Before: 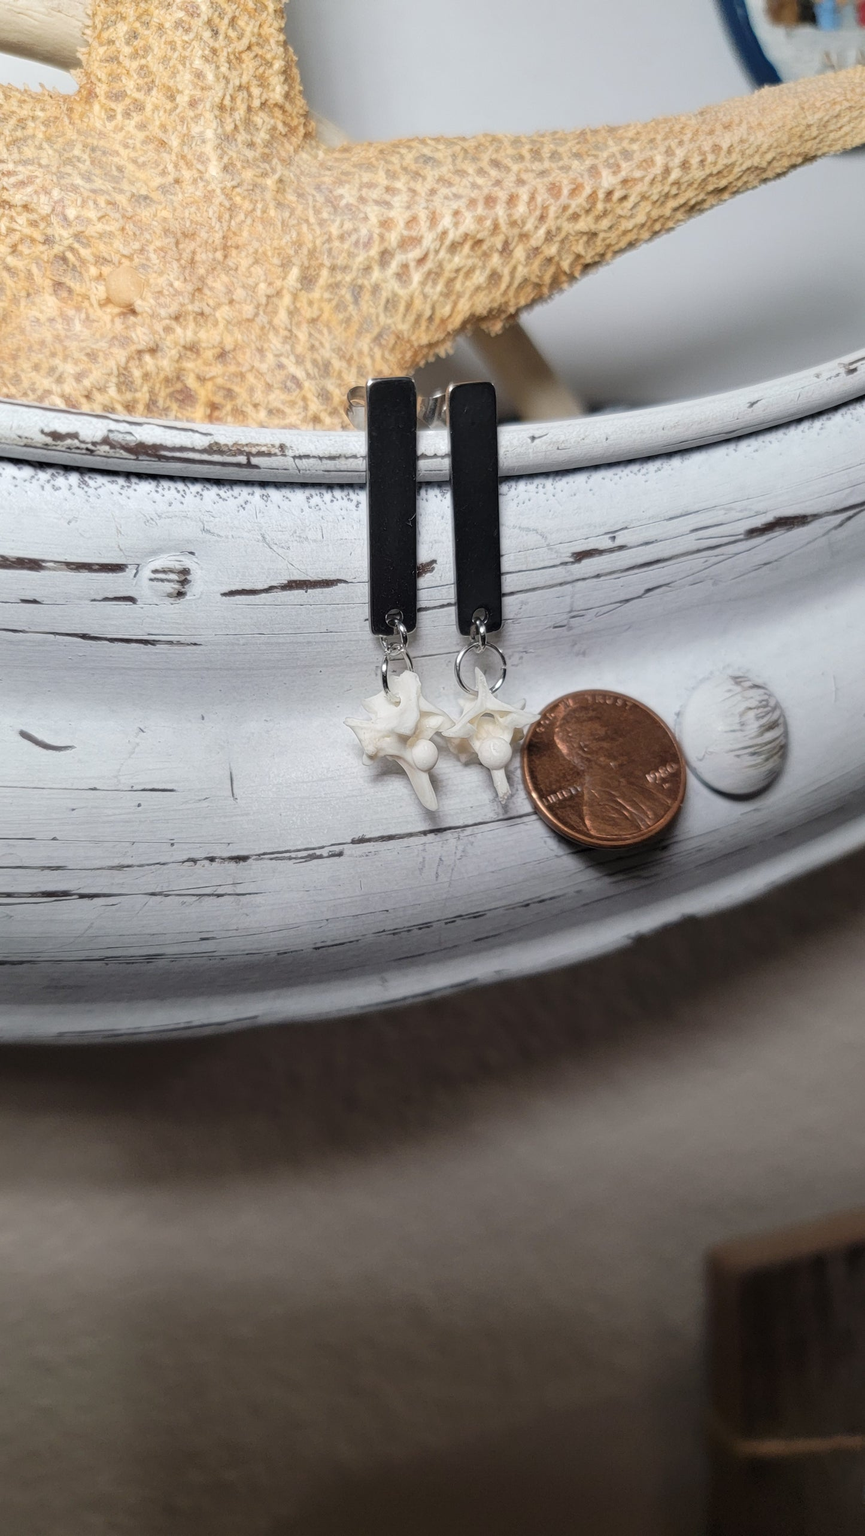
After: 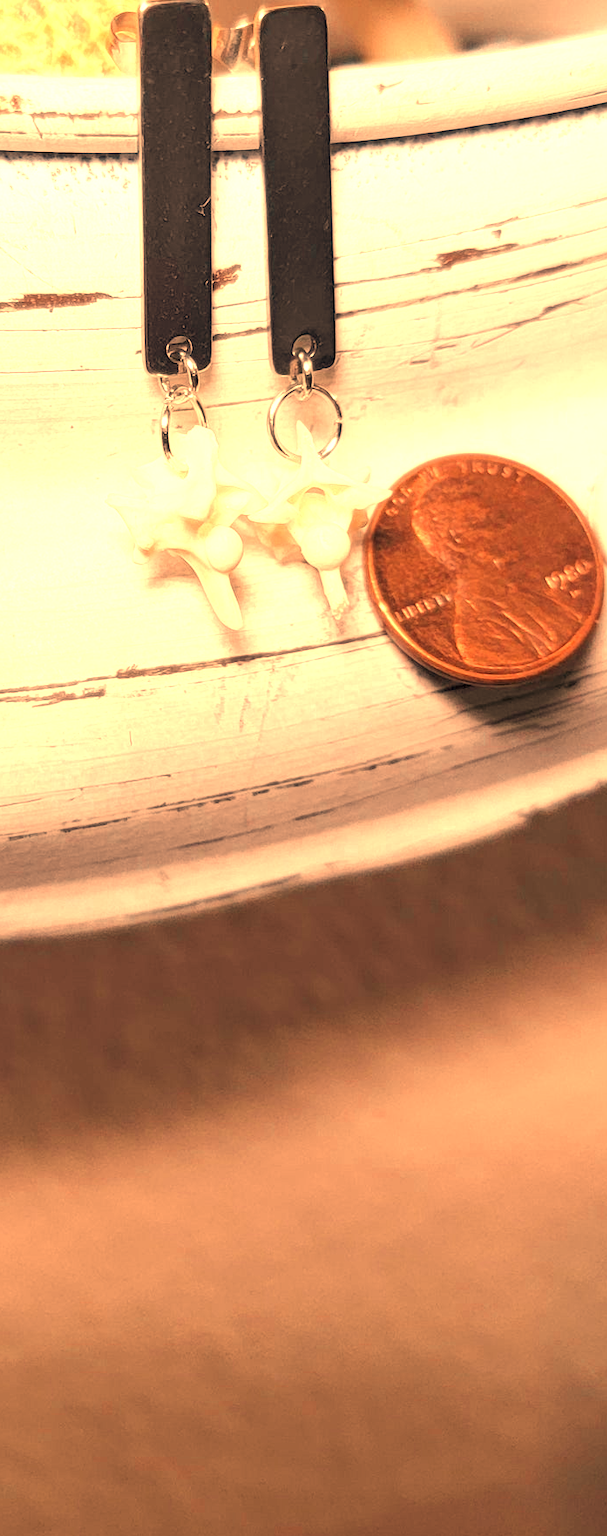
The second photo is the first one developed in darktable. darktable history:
color zones: curves: ch0 [(0, 0.5) (0.125, 0.4) (0.25, 0.5) (0.375, 0.4) (0.5, 0.4) (0.625, 0.6) (0.75, 0.6) (0.875, 0.5)]; ch1 [(0, 0.35) (0.125, 0.45) (0.25, 0.35) (0.375, 0.35) (0.5, 0.35) (0.625, 0.35) (0.75, 0.45) (0.875, 0.35)]; ch2 [(0, 0.6) (0.125, 0.5) (0.25, 0.5) (0.375, 0.6) (0.5, 0.6) (0.625, 0.5) (0.75, 0.5) (0.875, 0.5)]
crop: left 31.379%, top 24.658%, right 20.326%, bottom 6.628%
tone equalizer: on, module defaults
white balance: red 1.467, blue 0.684
exposure: exposure 2 EV, compensate exposure bias true, compensate highlight preservation false
